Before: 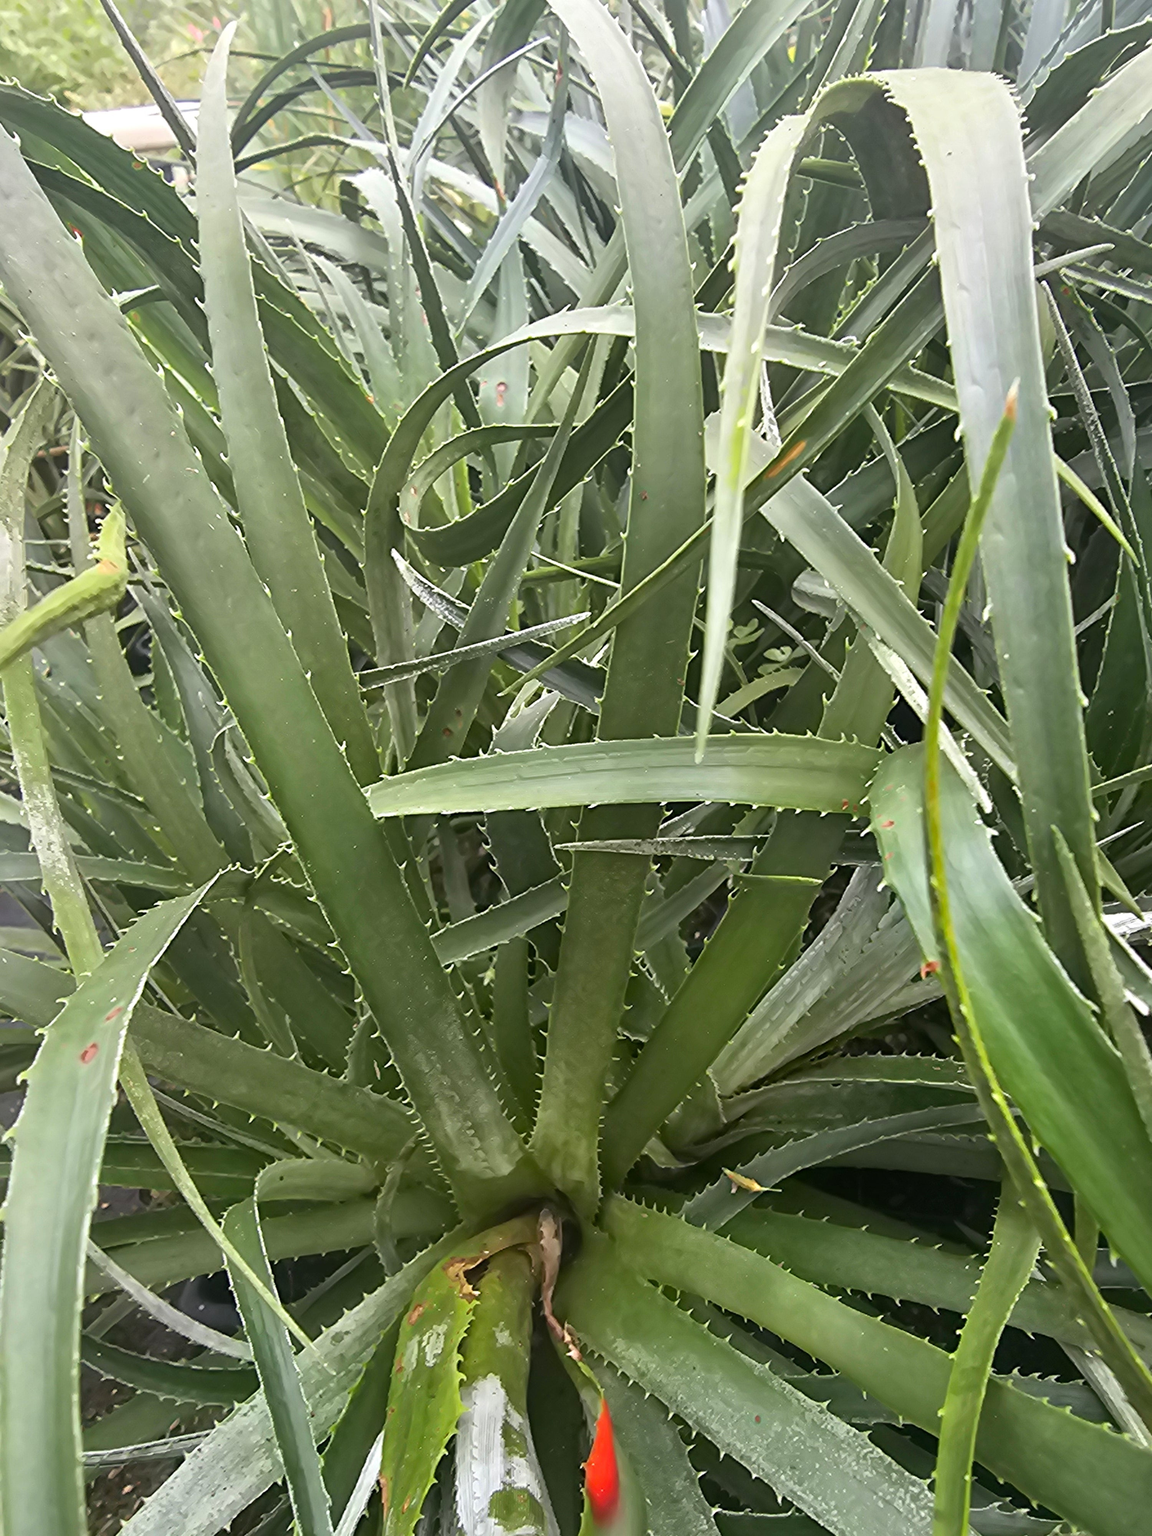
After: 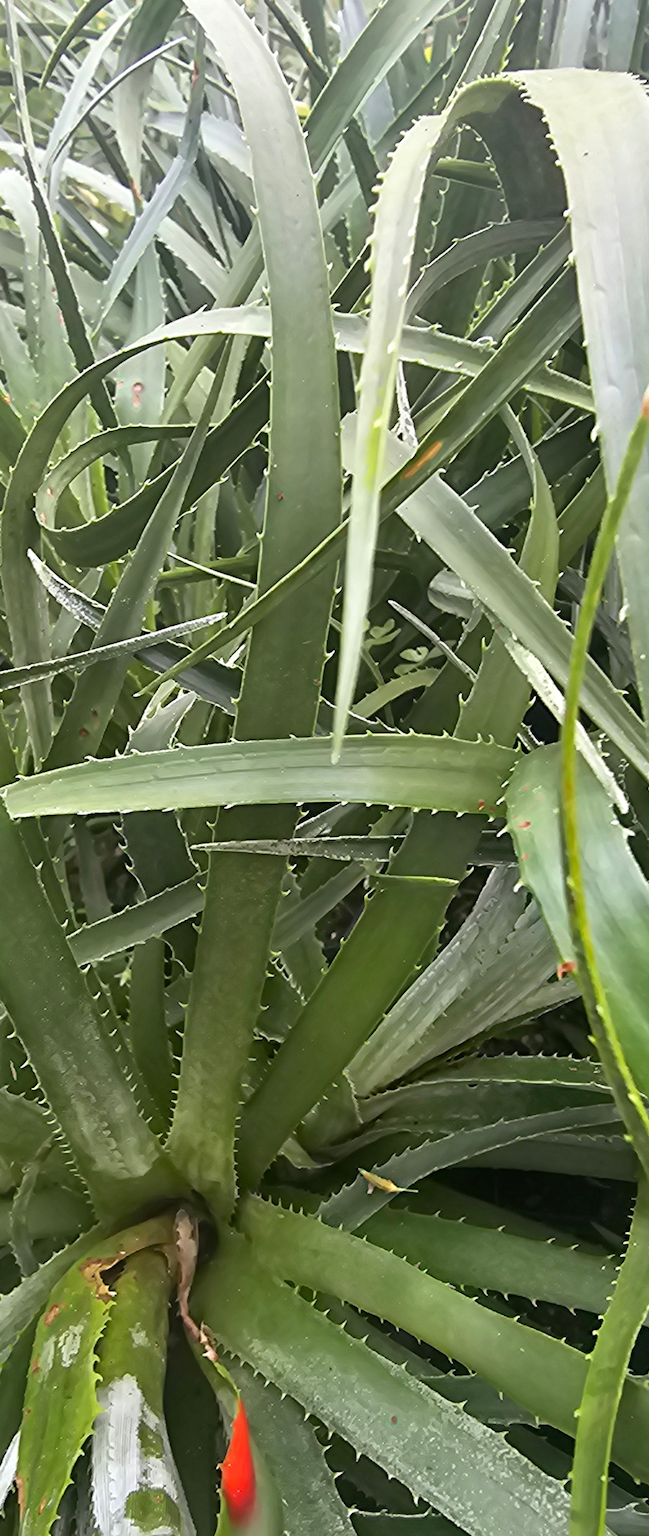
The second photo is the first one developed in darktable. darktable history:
crop: left 31.604%, top 0.02%, right 12.013%
